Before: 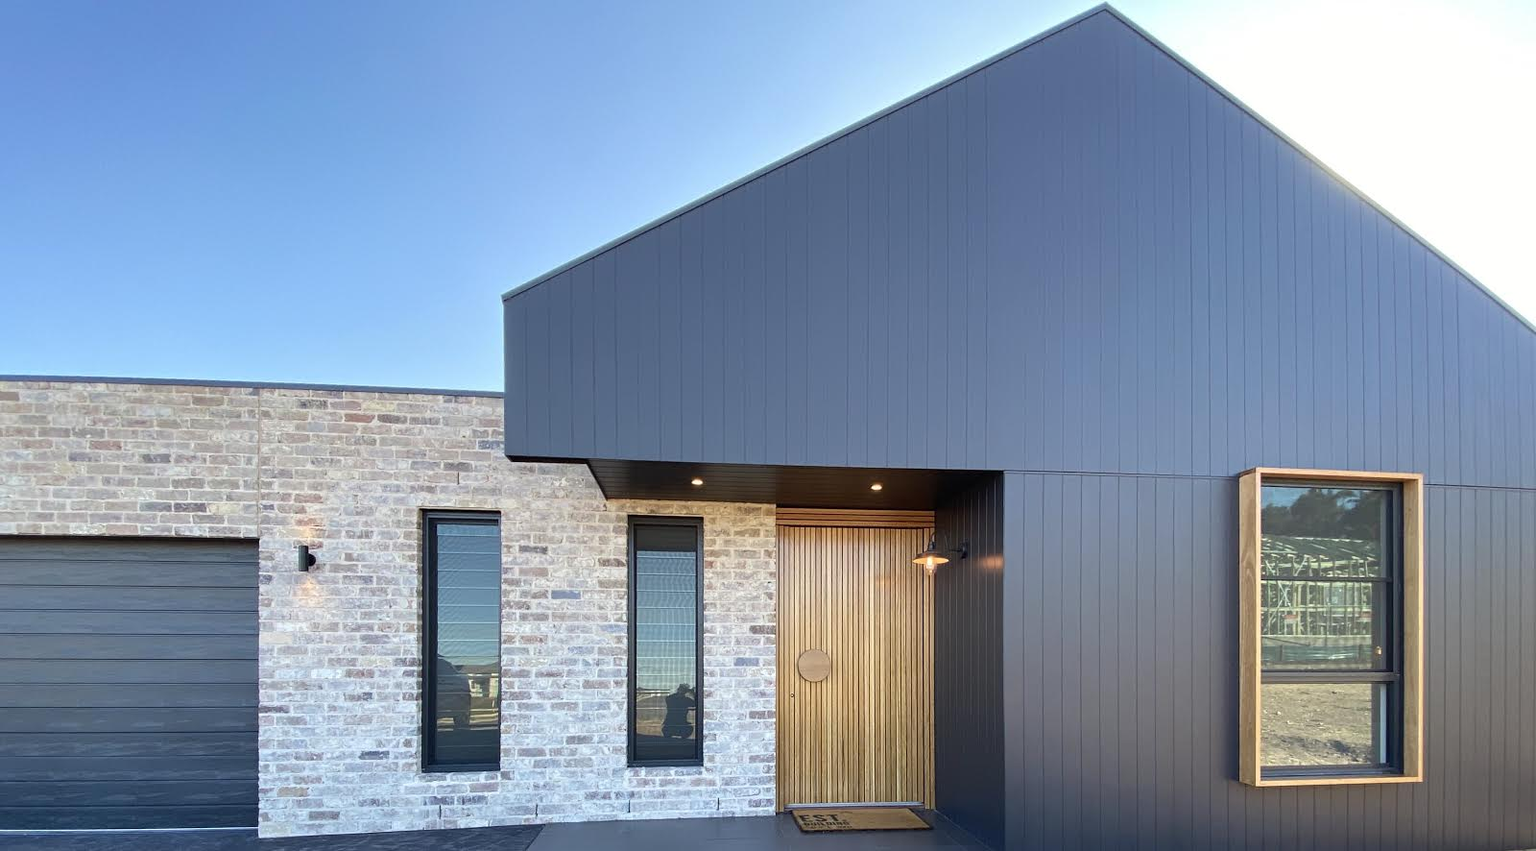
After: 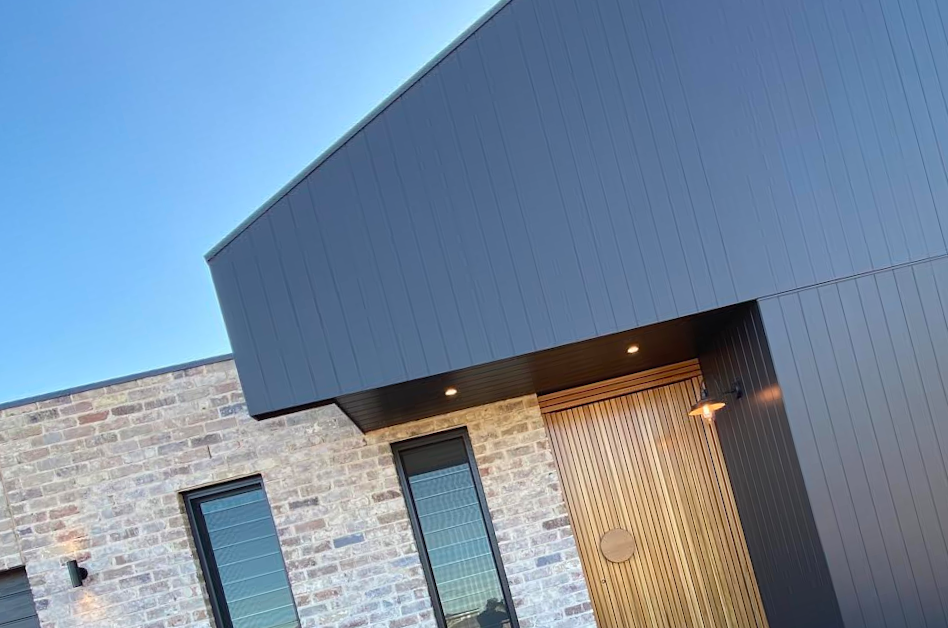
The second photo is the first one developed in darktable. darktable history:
crop and rotate: left 14.292%, right 19.041%
rotate and perspective: rotation -14.8°, crop left 0.1, crop right 0.903, crop top 0.25, crop bottom 0.748
contrast brightness saturation: contrast -0.02, brightness -0.01, saturation 0.03
